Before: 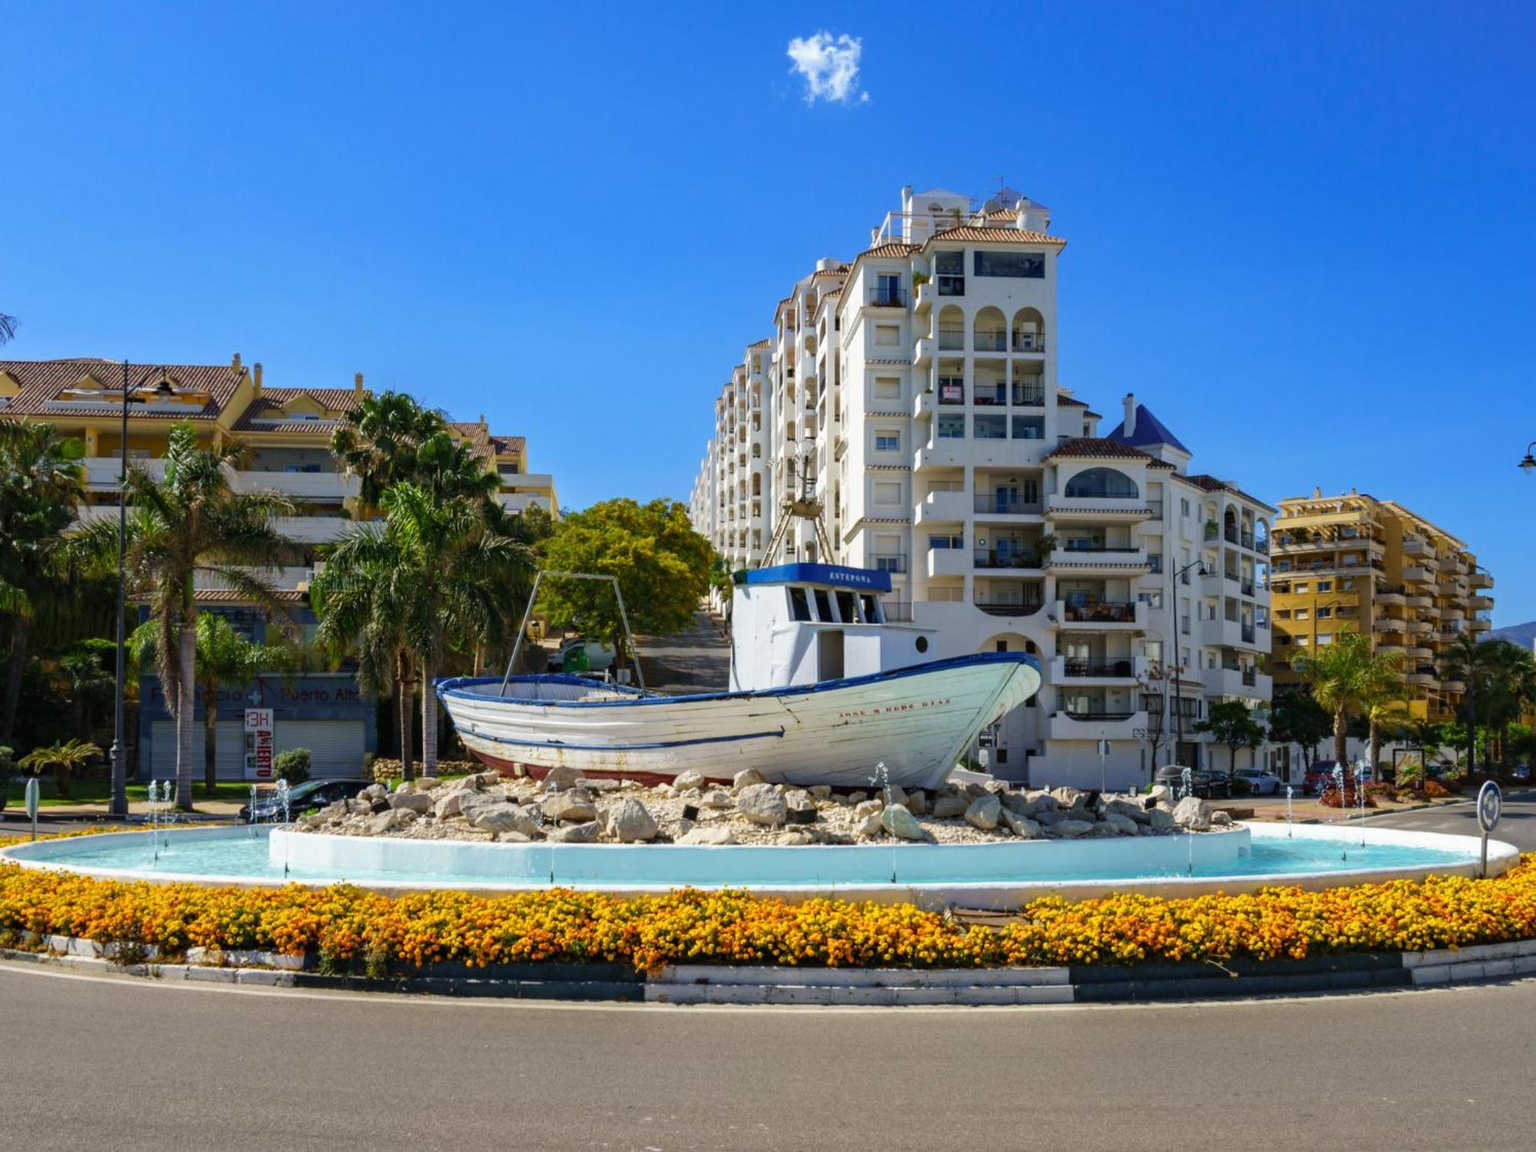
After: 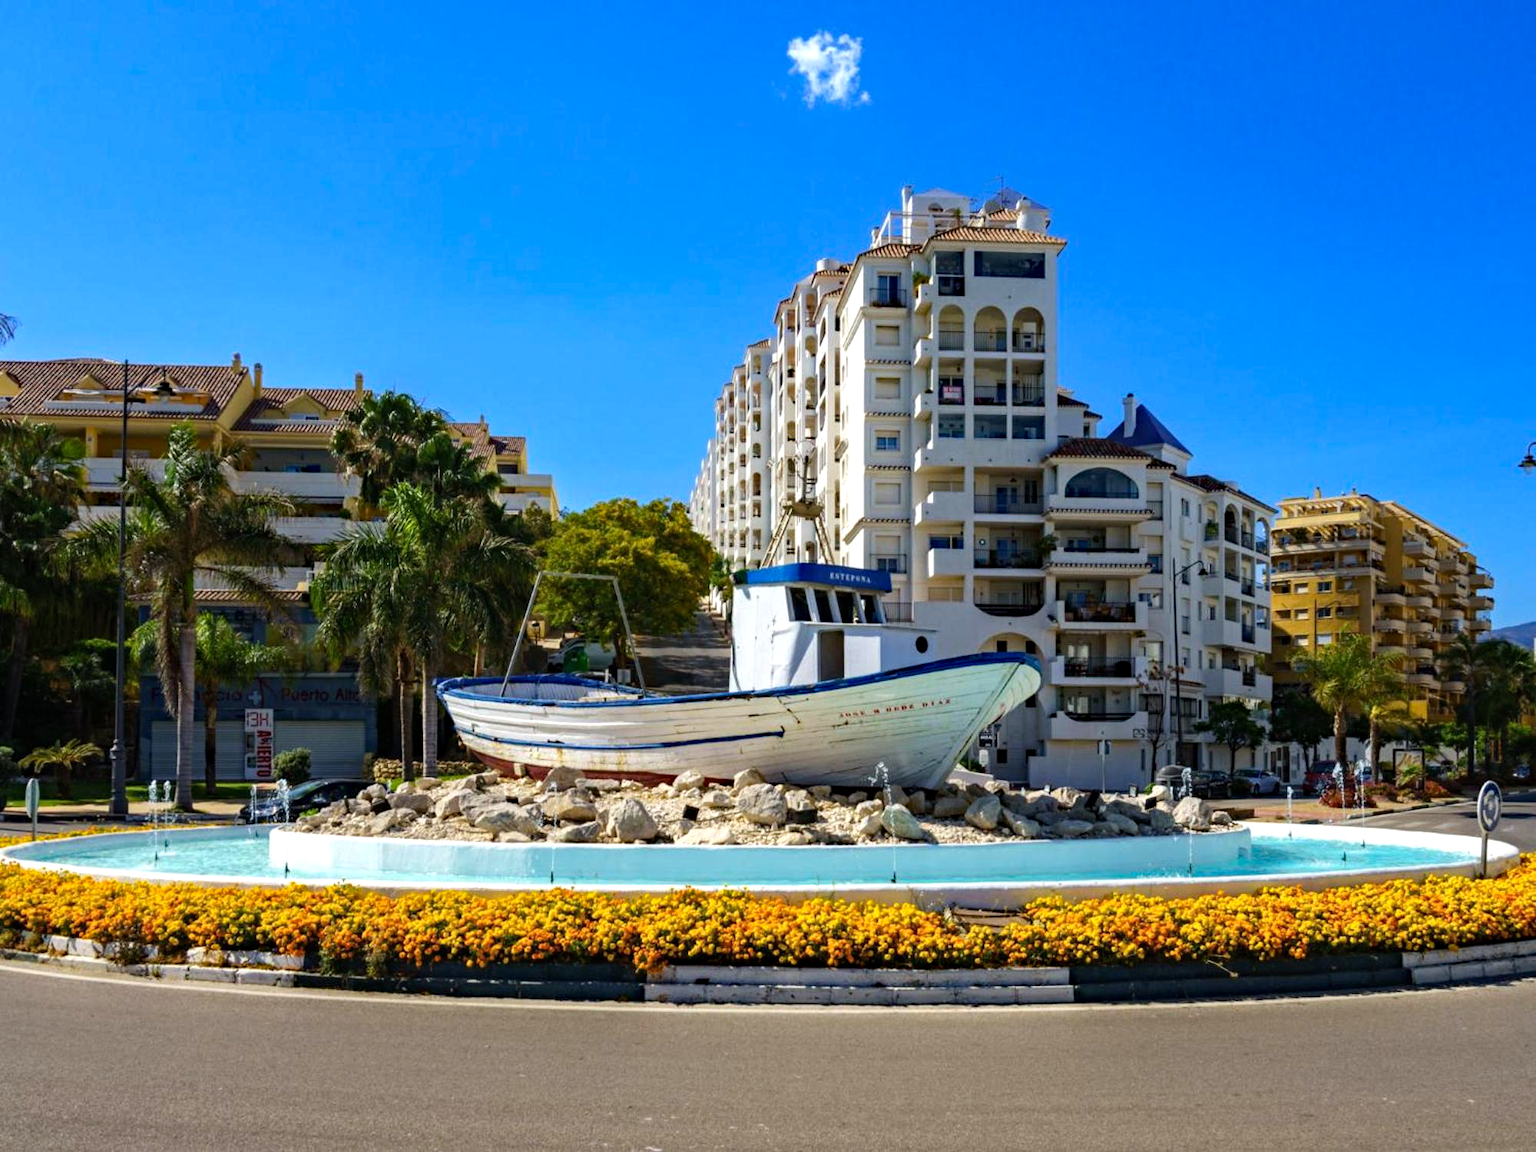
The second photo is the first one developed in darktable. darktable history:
tone equalizer: -8 EV -0.453 EV, -7 EV -0.394 EV, -6 EV -0.296 EV, -5 EV -0.253 EV, -3 EV 0.227 EV, -2 EV 0.309 EV, -1 EV 0.38 EV, +0 EV 0.387 EV, smoothing diameter 2.05%, edges refinement/feathering 21.92, mask exposure compensation -1.57 EV, filter diffusion 5
haze removal: strength 0.296, distance 0.255, compatibility mode true
color correction: highlights b* -0.023
